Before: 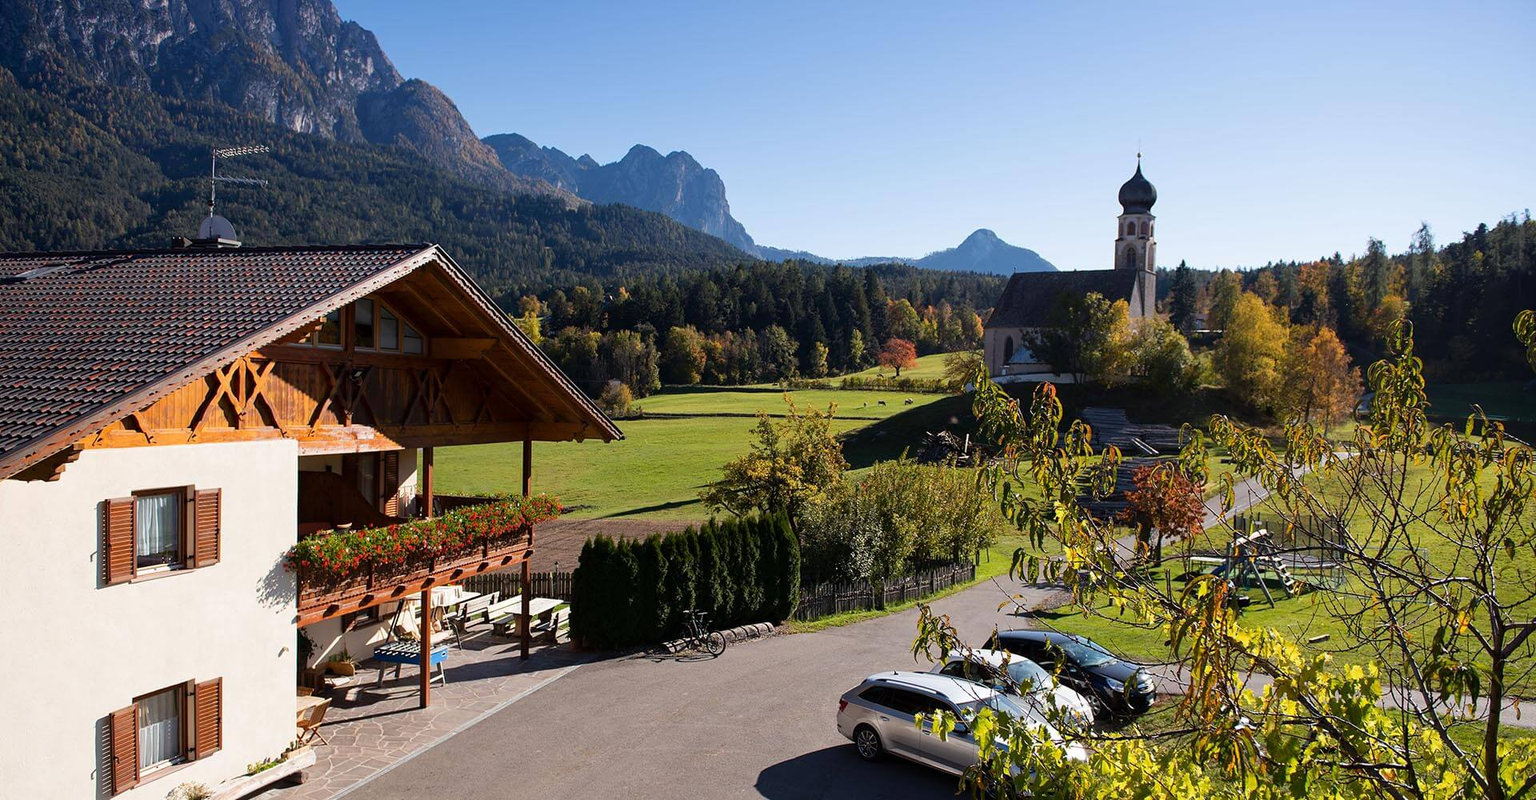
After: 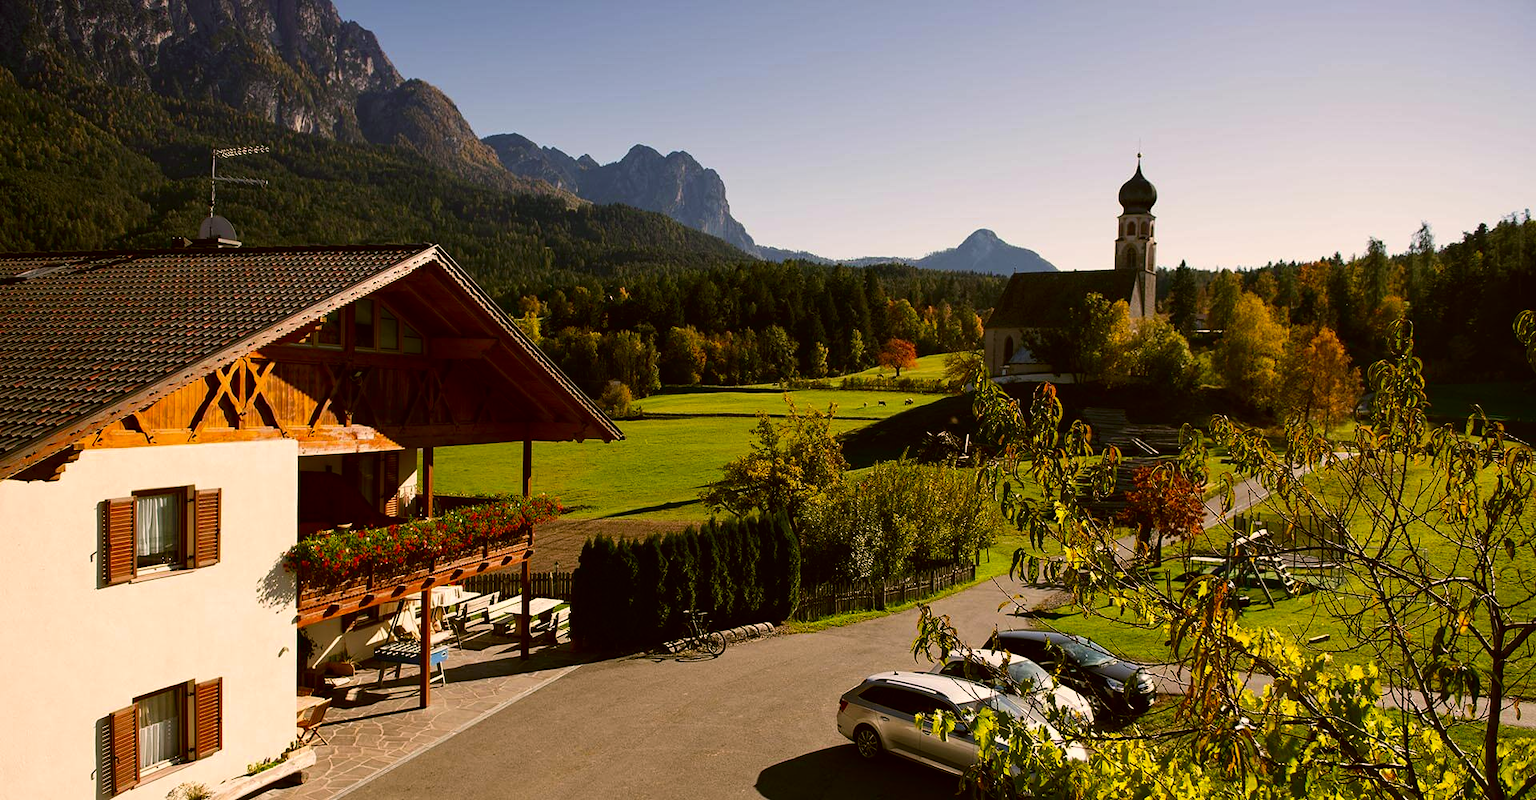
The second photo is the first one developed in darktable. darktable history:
contrast brightness saturation: contrast 0.069, brightness -0.139, saturation 0.114
color correction: highlights a* 8.68, highlights b* 15.41, shadows a* -0.55, shadows b* 26.03
